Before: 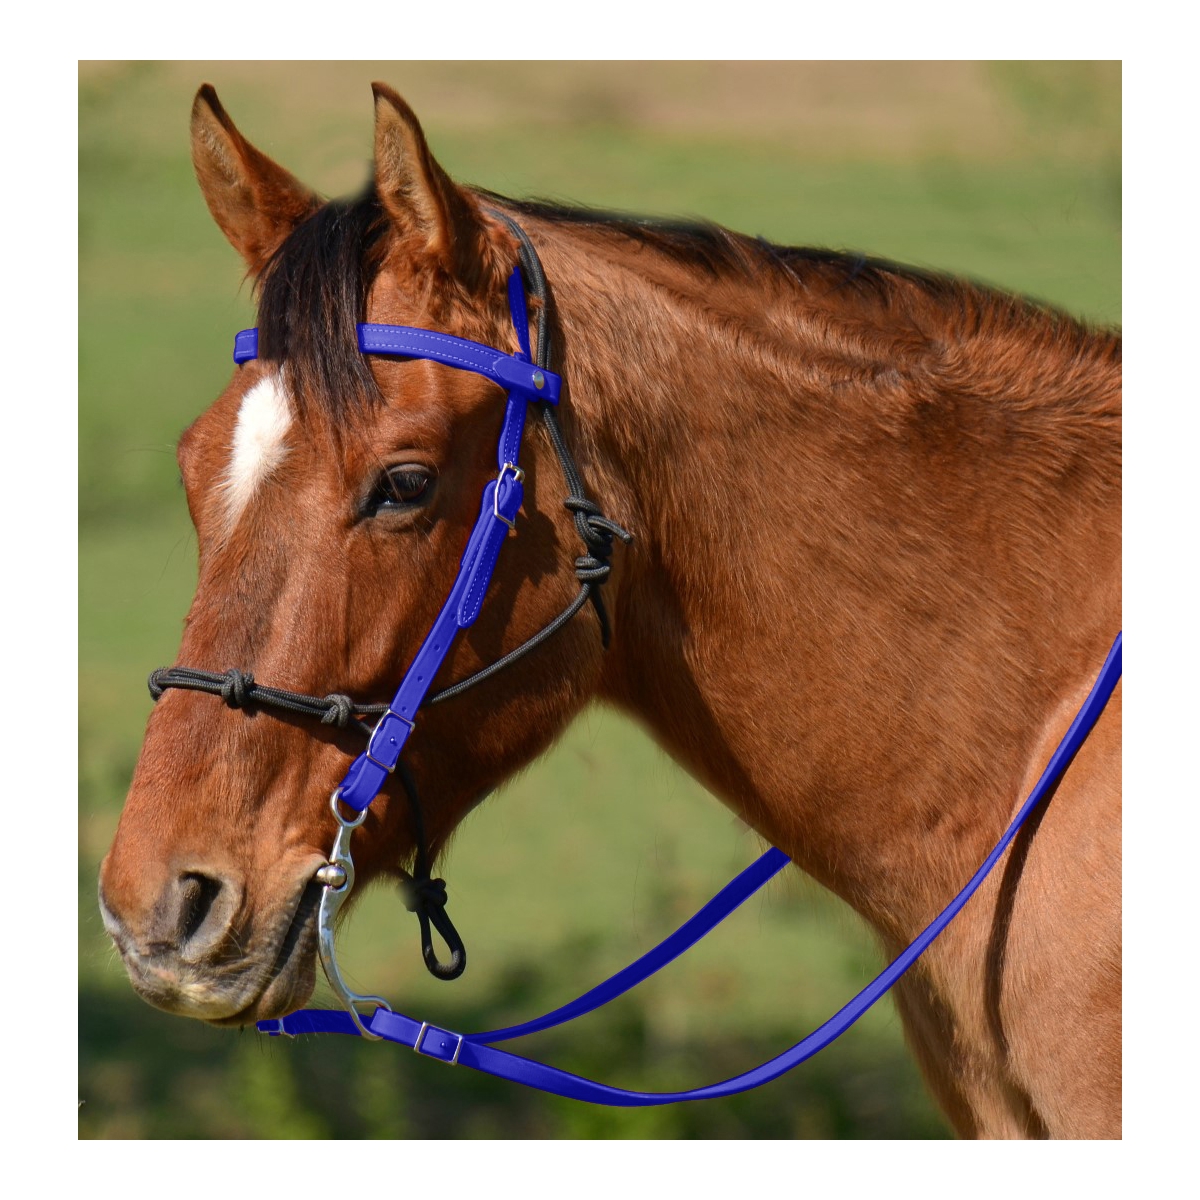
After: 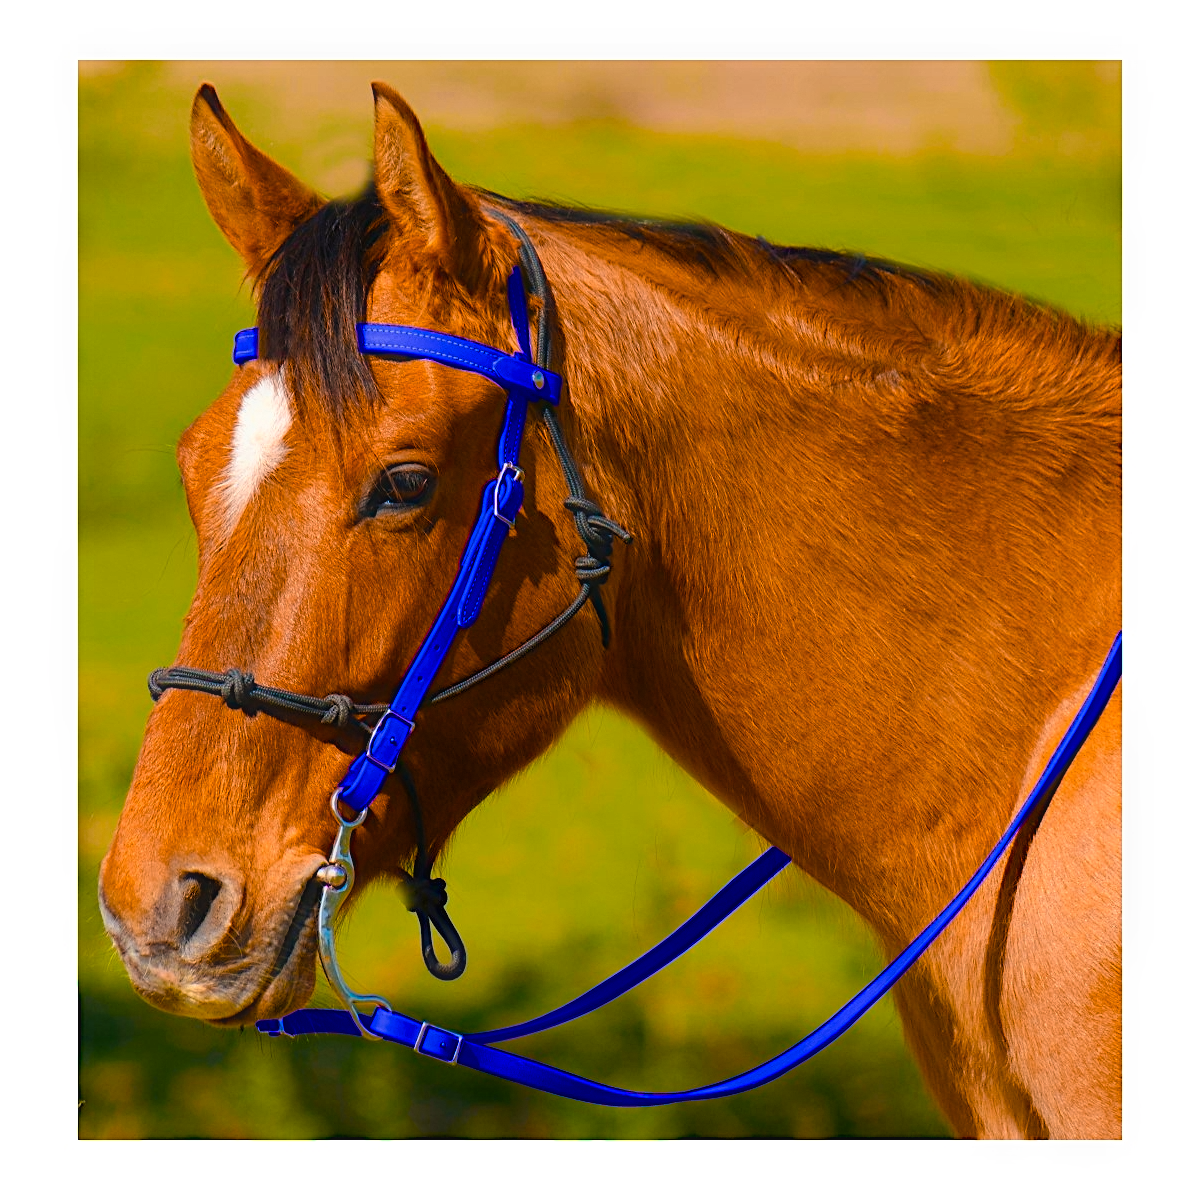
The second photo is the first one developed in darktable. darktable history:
color equalizer "cinematic": saturation › orange 1.11, saturation › yellow 1.11, saturation › cyan 1.11, saturation › blue 1.17, hue › red 6.83, hue › orange -14.63, hue › yellow -10.73, hue › blue -10.73, brightness › red 1.16, brightness › orange 1.24, brightness › yellow 1.11, brightness › green 0.86, brightness › blue 0.801, brightness › lavender 1.04, brightness › magenta 0.983
contrast equalizer "soft": y [[0.5, 0.496, 0.435, 0.435, 0.496, 0.5], [0.5 ×6], [0.5 ×6], [0 ×6], [0 ×6]]
diffuse or sharpen "diffusion": radius span 100, 1st order speed 50%, 2nd order speed 50%, 3rd order speed 50%, 4th order speed 50% | blend: blend mode normal, opacity 25%; mask: uniform (no mask)
diffuse or sharpen "sharpen demosaicing: AA filter": edge sensitivity 1, 1st order anisotropy 100%, 2nd order anisotropy 100%, 3rd order anisotropy 100%, 4th order anisotropy 100%, 1st order speed -25%, 2nd order speed -25%, 3rd order speed -25%, 4th order speed -25%
haze removal: strength -0.1, adaptive false
color balance rgb "medium contrast": perceptual brilliance grading › highlights 20%, perceptual brilliance grading › mid-tones 10%, perceptual brilliance grading › shadows -20%
color balance rgb: perceptual saturation grading › global saturation 20%, perceptual saturation grading › highlights -25%, perceptual saturation grading › shadows 25%, global vibrance 50%
